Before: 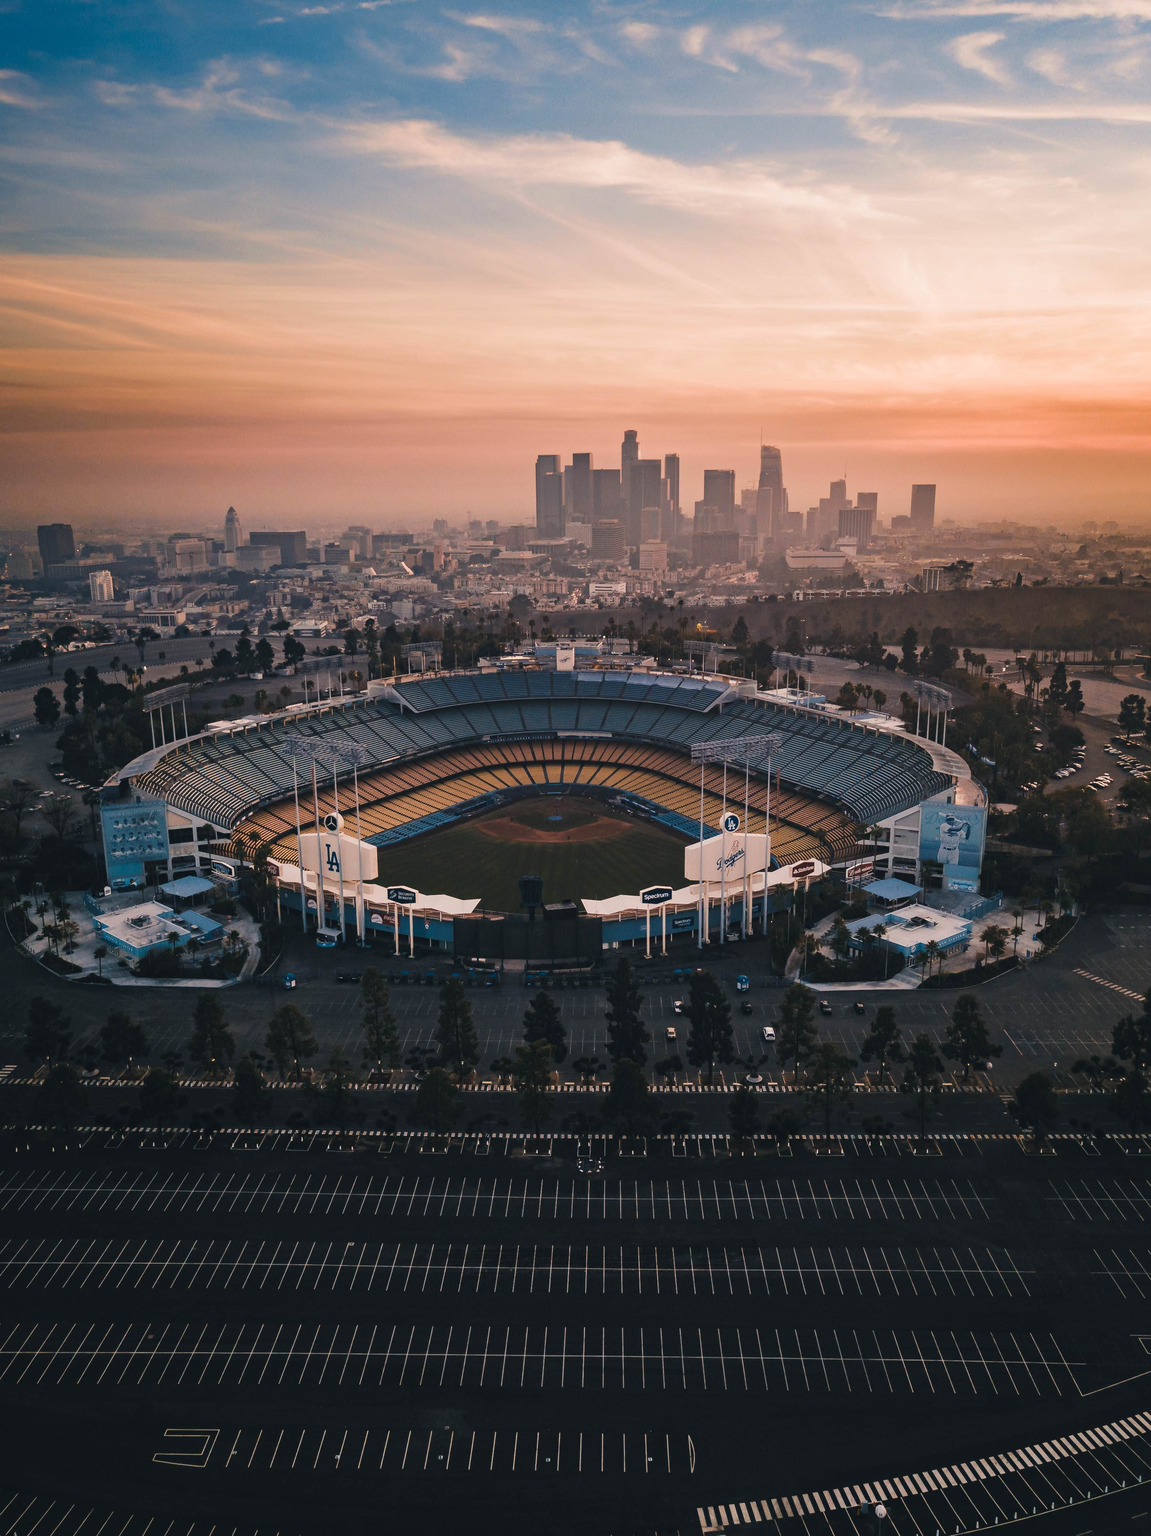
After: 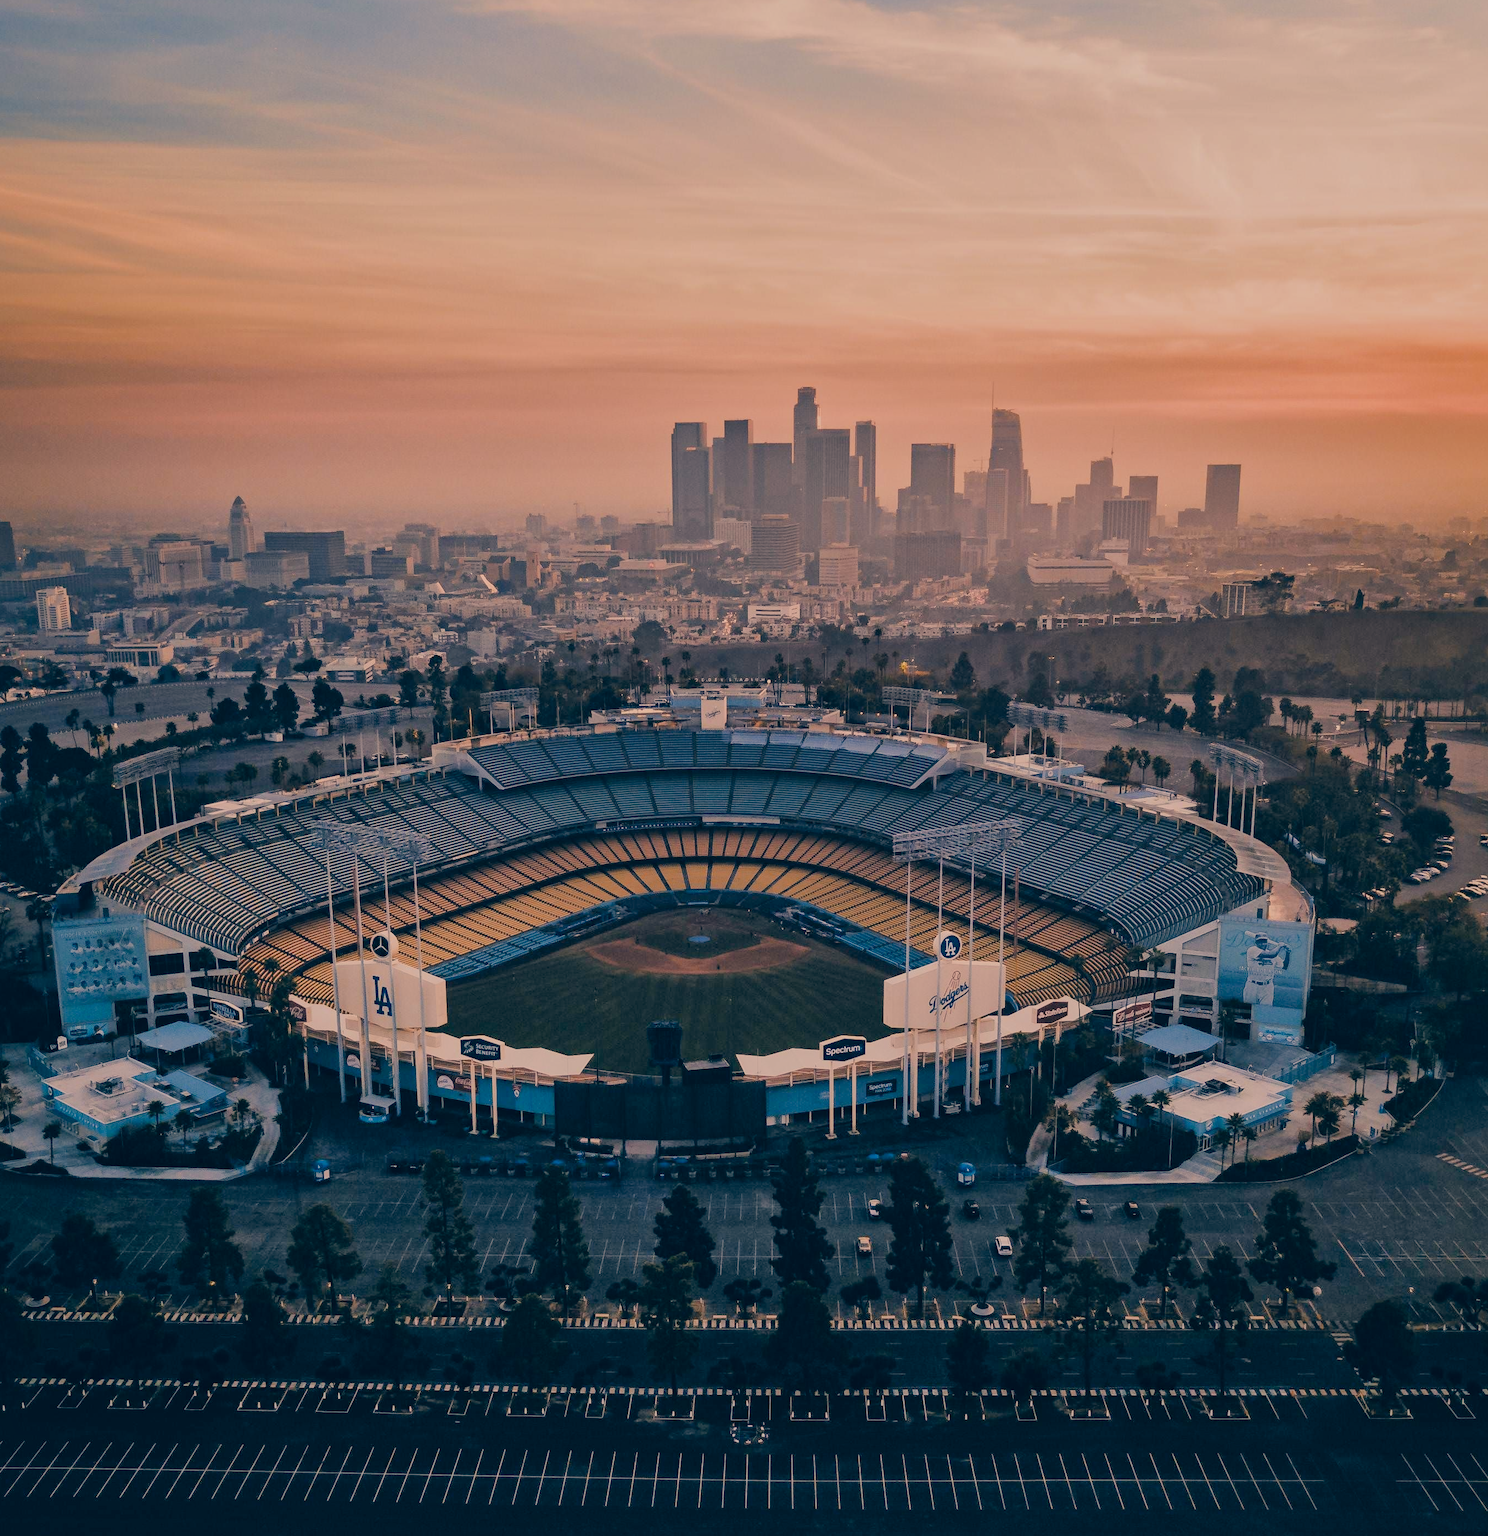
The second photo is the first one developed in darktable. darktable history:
filmic rgb: hardness 4.17
crop: left 5.596%, top 10.314%, right 3.534%, bottom 19.395%
shadows and highlights: on, module defaults
color correction: highlights a* 10.32, highlights b* 14.66, shadows a* -9.59, shadows b* -15.02
